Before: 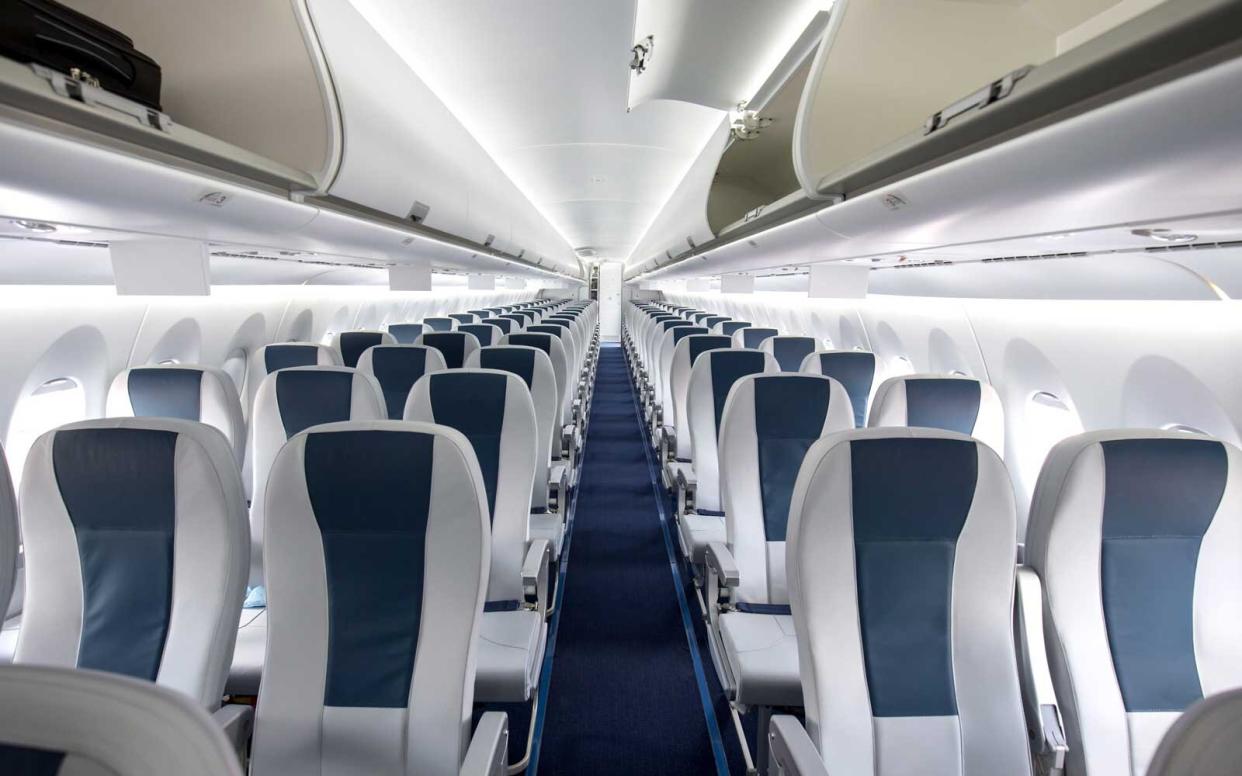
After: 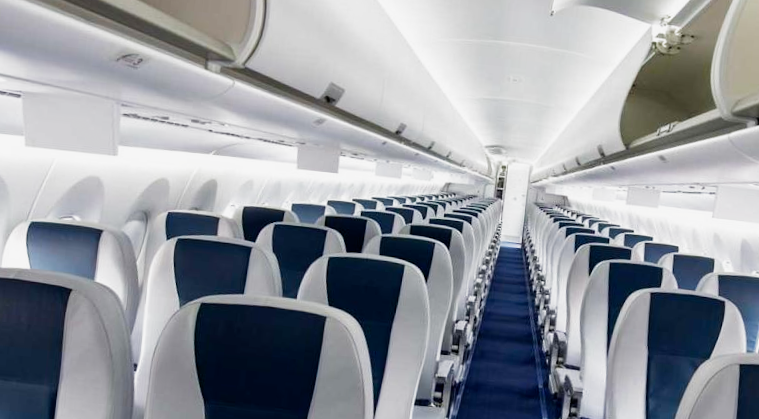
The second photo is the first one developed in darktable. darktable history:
filmic rgb: middle gray luminance 21.84%, black relative exposure -14 EV, white relative exposure 2.95 EV, target black luminance 0%, hardness 8.82, latitude 59.85%, contrast 1.214, highlights saturation mix 4.63%, shadows ↔ highlights balance 41.75%, preserve chrominance no, color science v5 (2021)
crop and rotate: angle -5.73°, left 2%, top 6.994%, right 27.362%, bottom 30.595%
